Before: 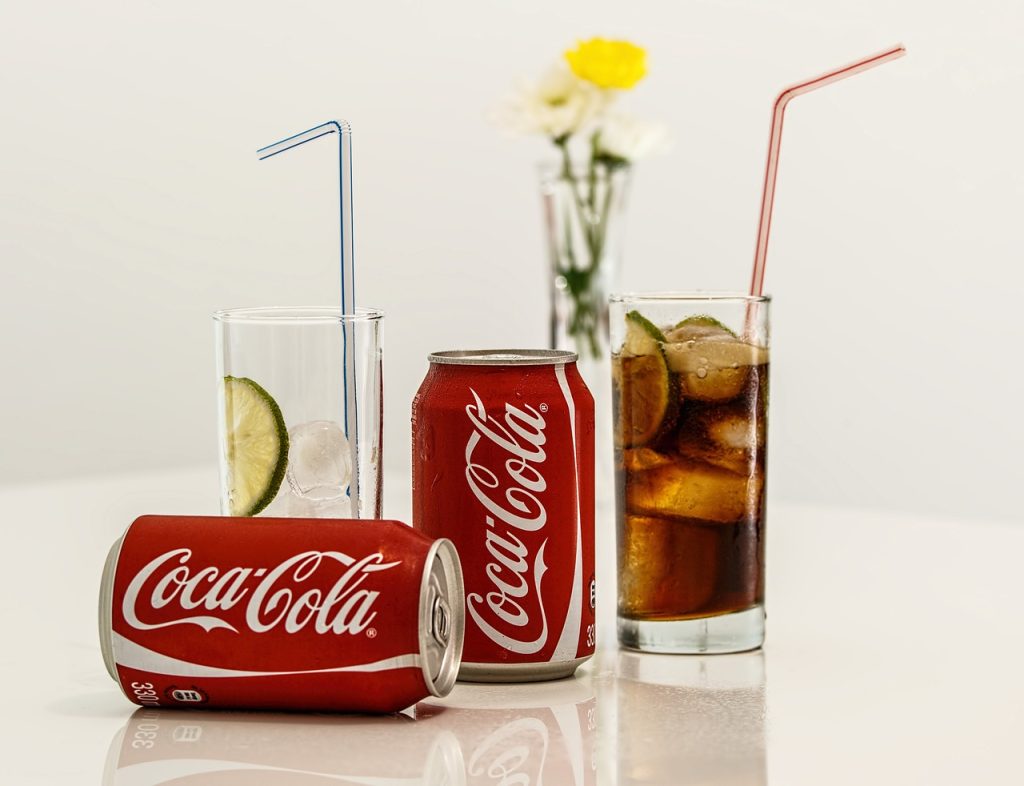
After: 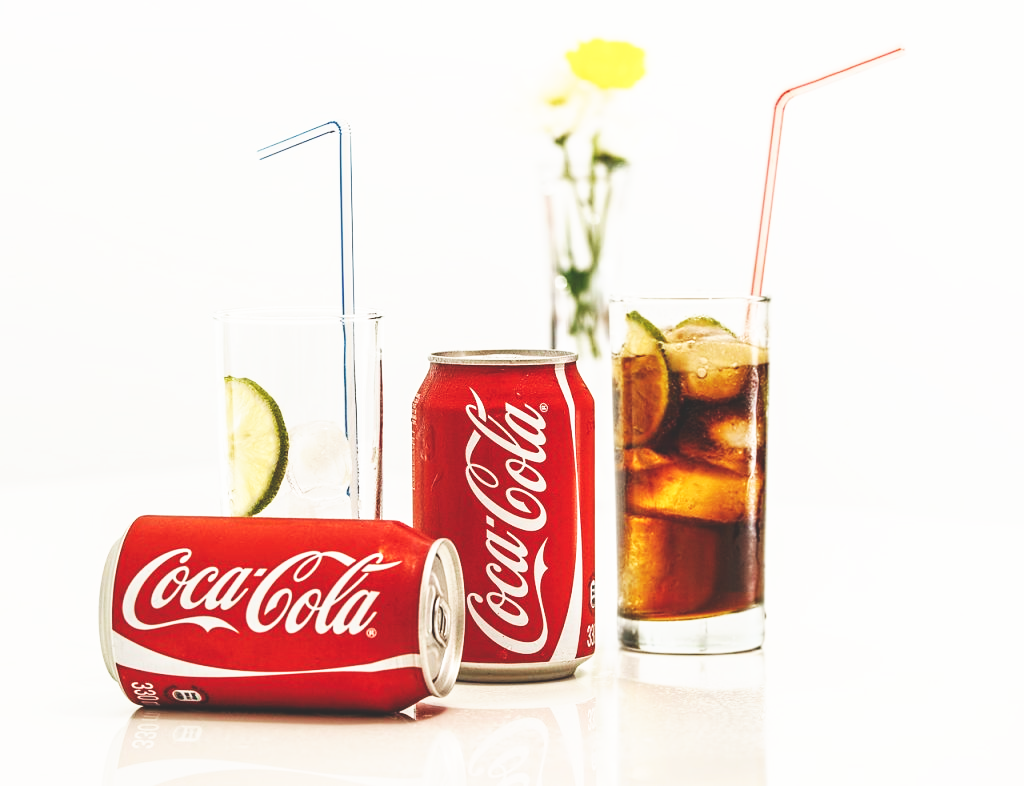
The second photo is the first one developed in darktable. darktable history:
exposure: black level correction -0.025, exposure -0.117 EV, compensate highlight preservation false
base curve: curves: ch0 [(0, 0) (0.007, 0.004) (0.027, 0.03) (0.046, 0.07) (0.207, 0.54) (0.442, 0.872) (0.673, 0.972) (1, 1)], preserve colors none
